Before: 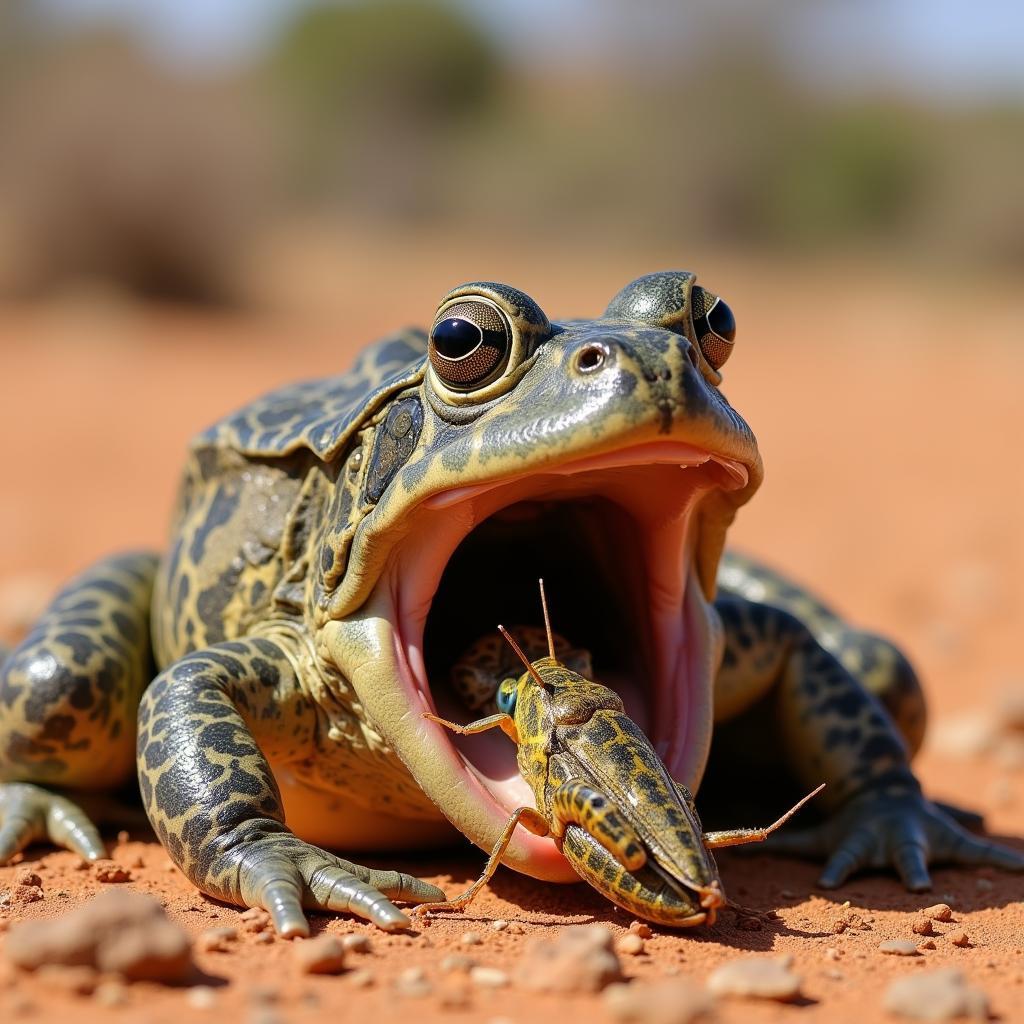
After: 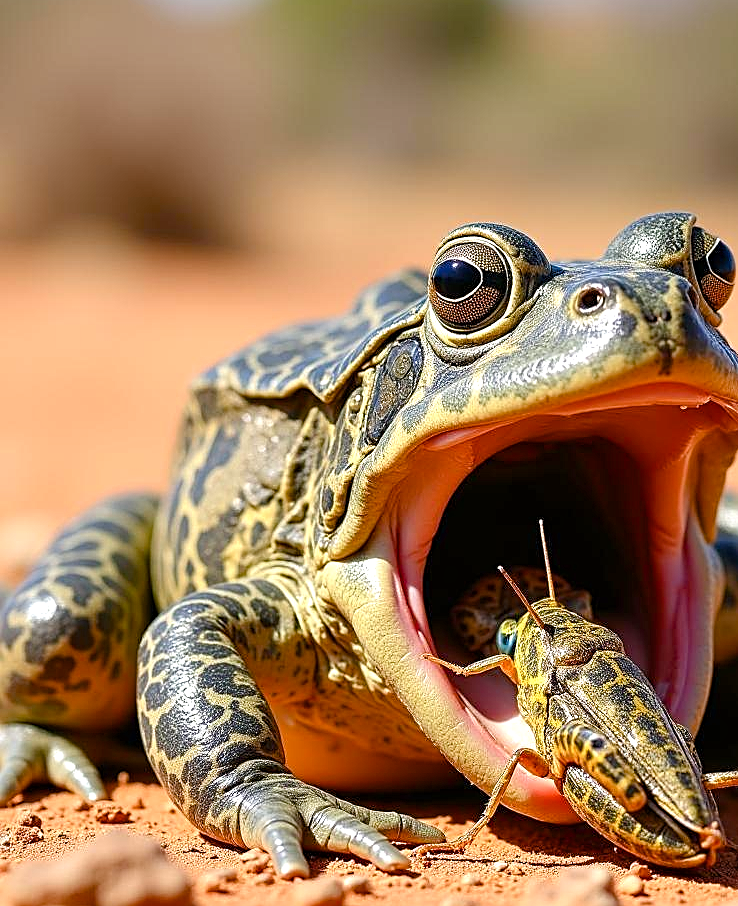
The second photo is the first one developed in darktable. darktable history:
exposure: exposure 0.521 EV, compensate highlight preservation false
crop: top 5.78%, right 27.885%, bottom 5.699%
contrast equalizer: y [[0.5, 0.5, 0.5, 0.512, 0.552, 0.62], [0.5 ×6], [0.5 ×4, 0.504, 0.553], [0 ×6], [0 ×6]]
color balance rgb: perceptual saturation grading › global saturation 20%, perceptual saturation grading › highlights -24.836%, perceptual saturation grading › shadows 24.228%
sharpen: on, module defaults
